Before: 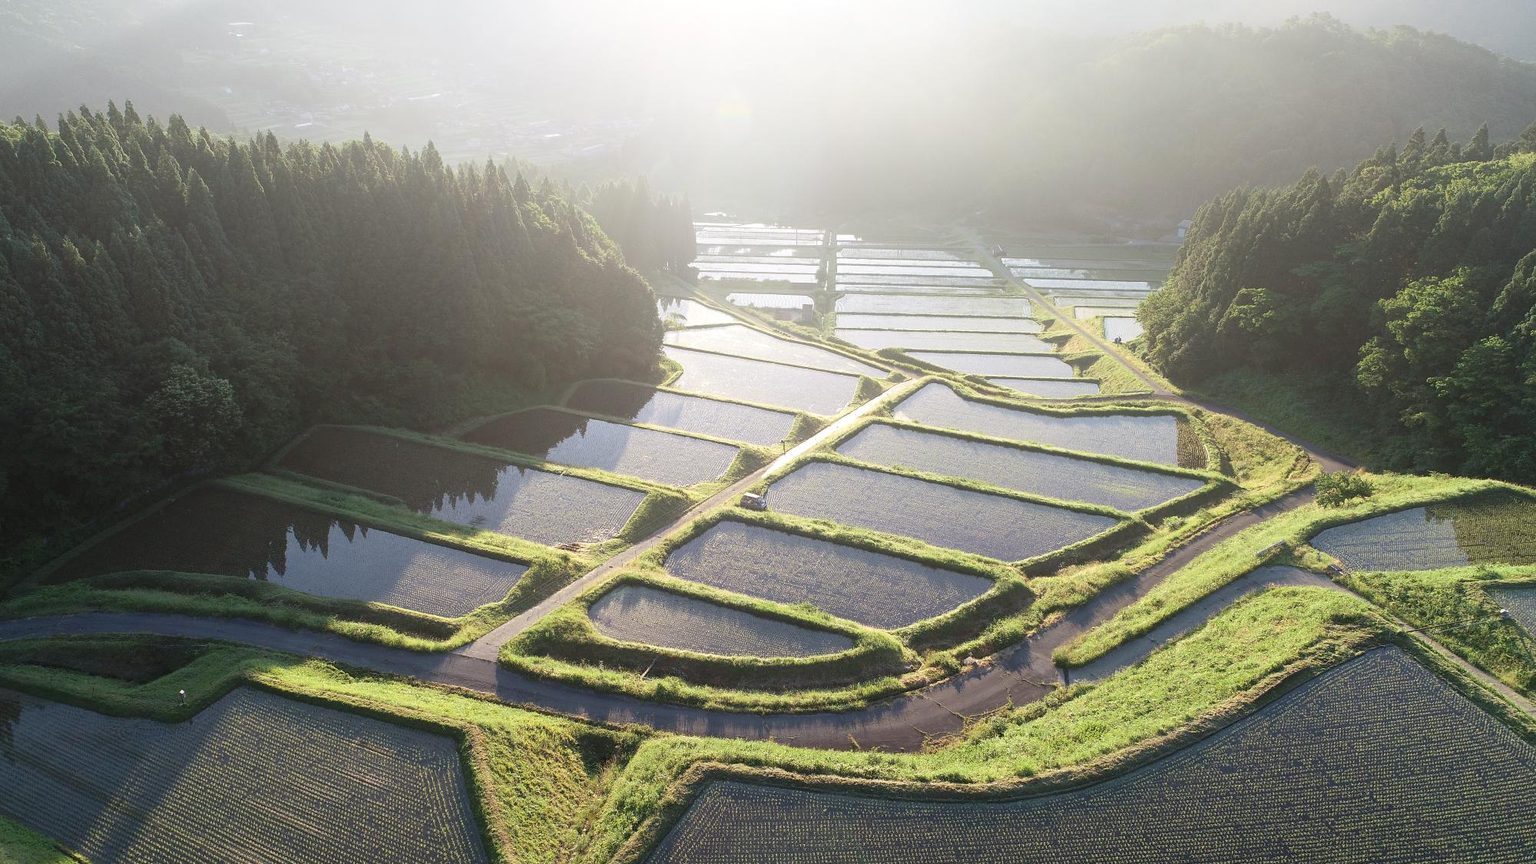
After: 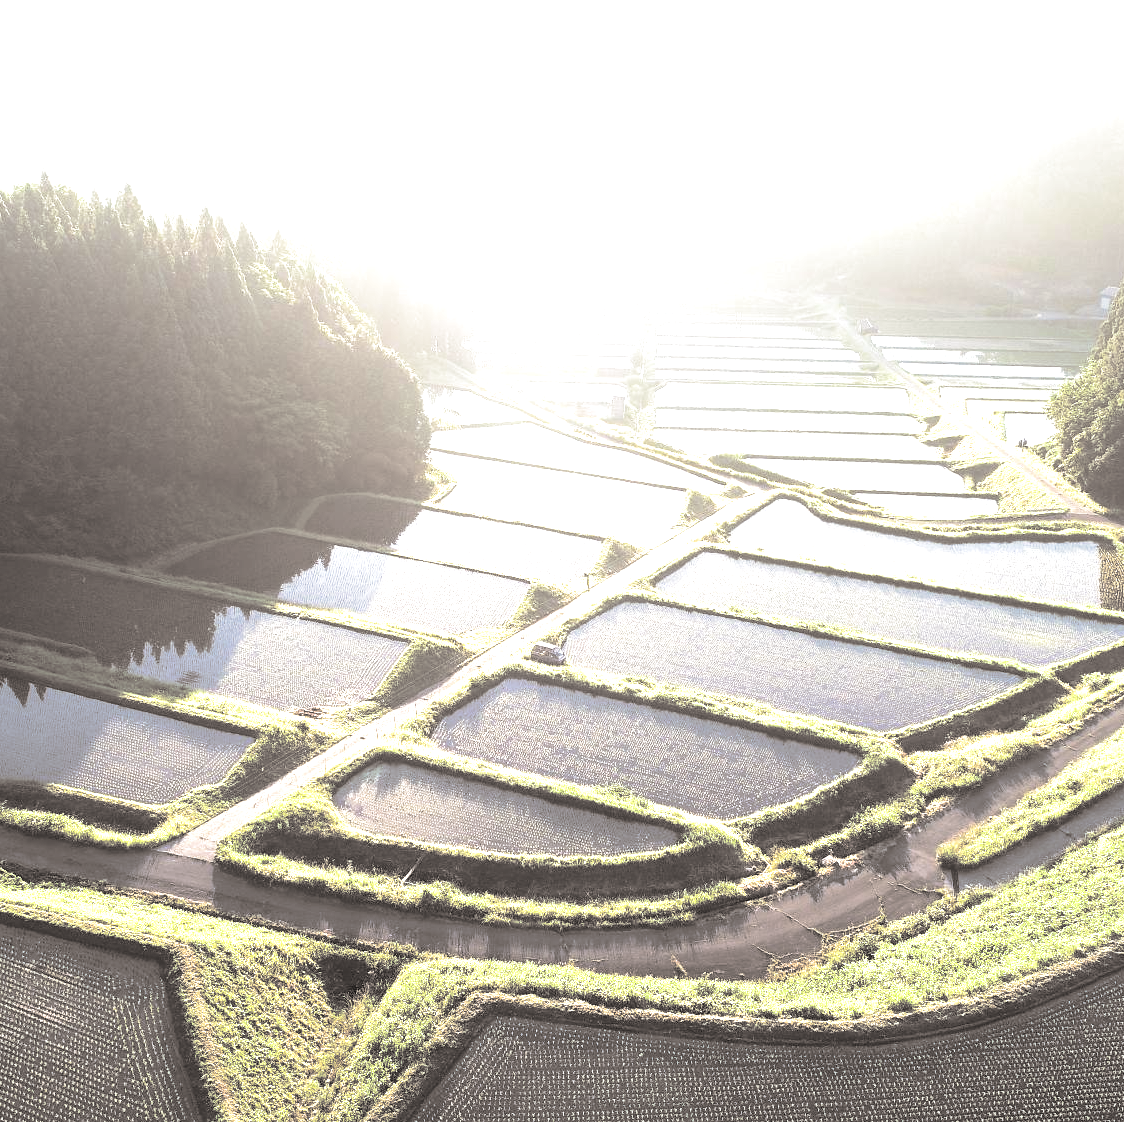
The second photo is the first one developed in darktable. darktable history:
split-toning: shadows › hue 26°, shadows › saturation 0.09, highlights › hue 40°, highlights › saturation 0.18, balance -63, compress 0%
exposure: black level correction 0, exposure 1.1 EV, compensate exposure bias true, compensate highlight preservation false
crop: left 21.674%, right 22.086%
